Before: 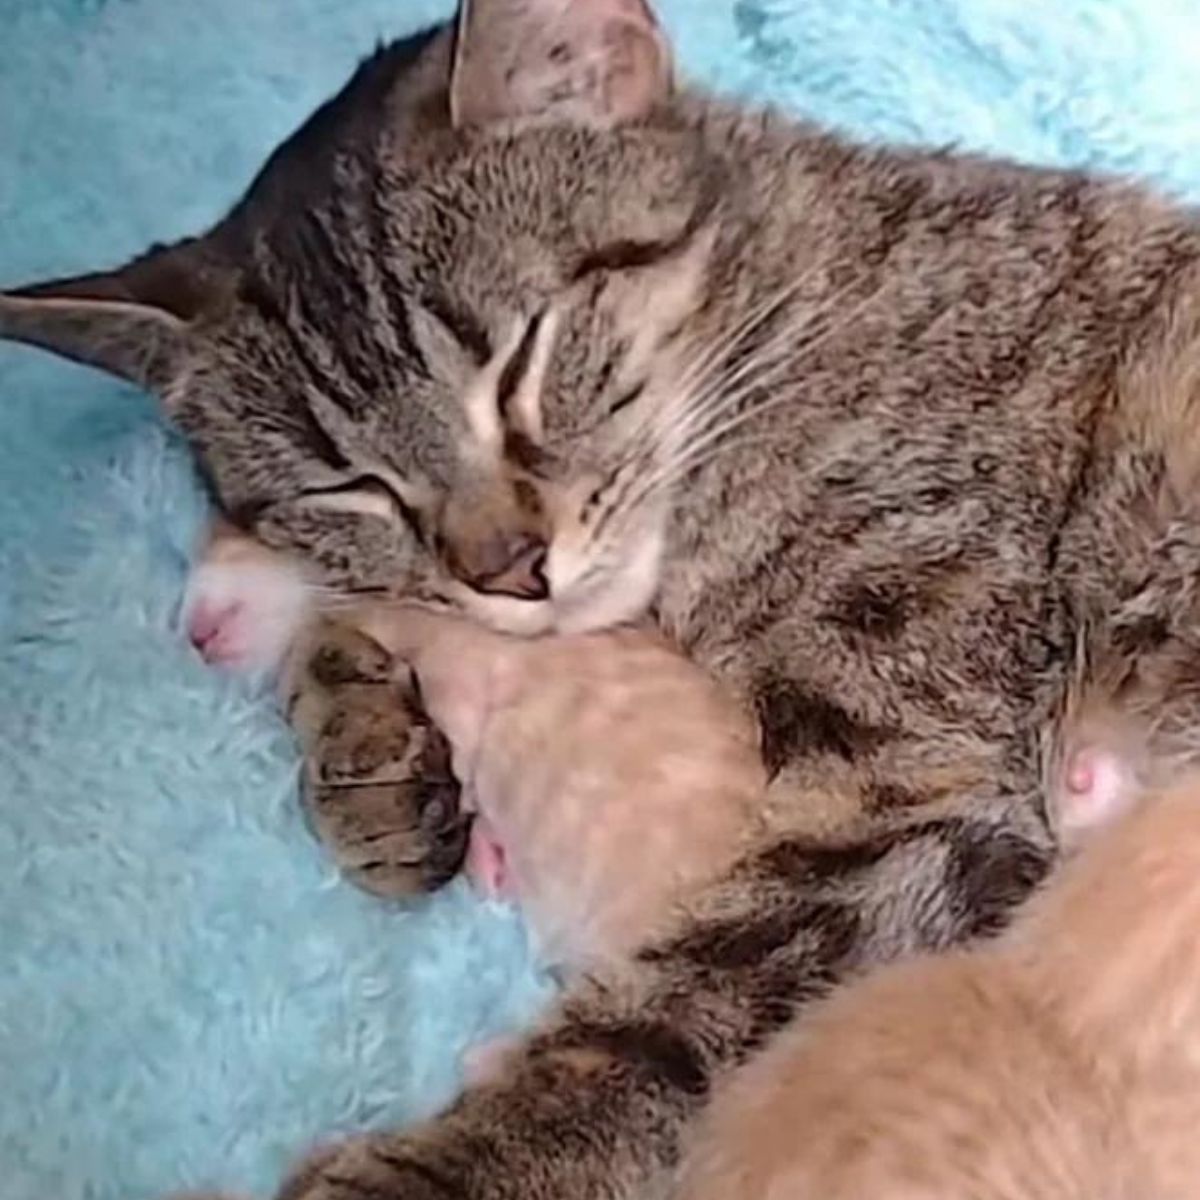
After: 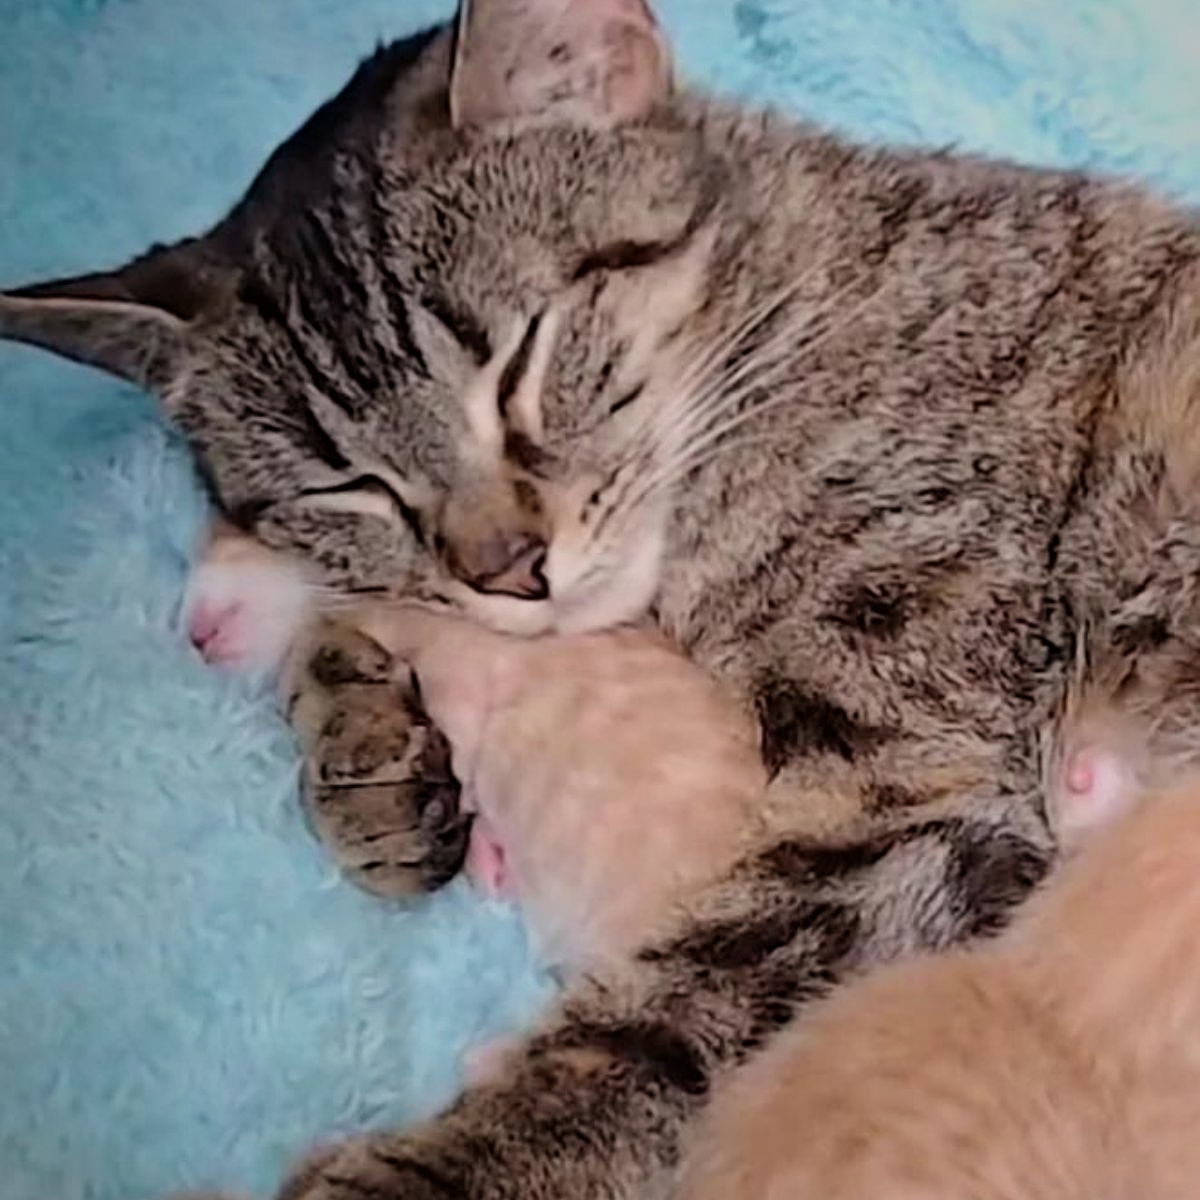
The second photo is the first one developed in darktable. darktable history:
vignetting: brightness -0.233, saturation 0.141
filmic rgb: black relative exposure -7.82 EV, white relative exposure 4.29 EV, hardness 3.86, color science v6 (2022)
